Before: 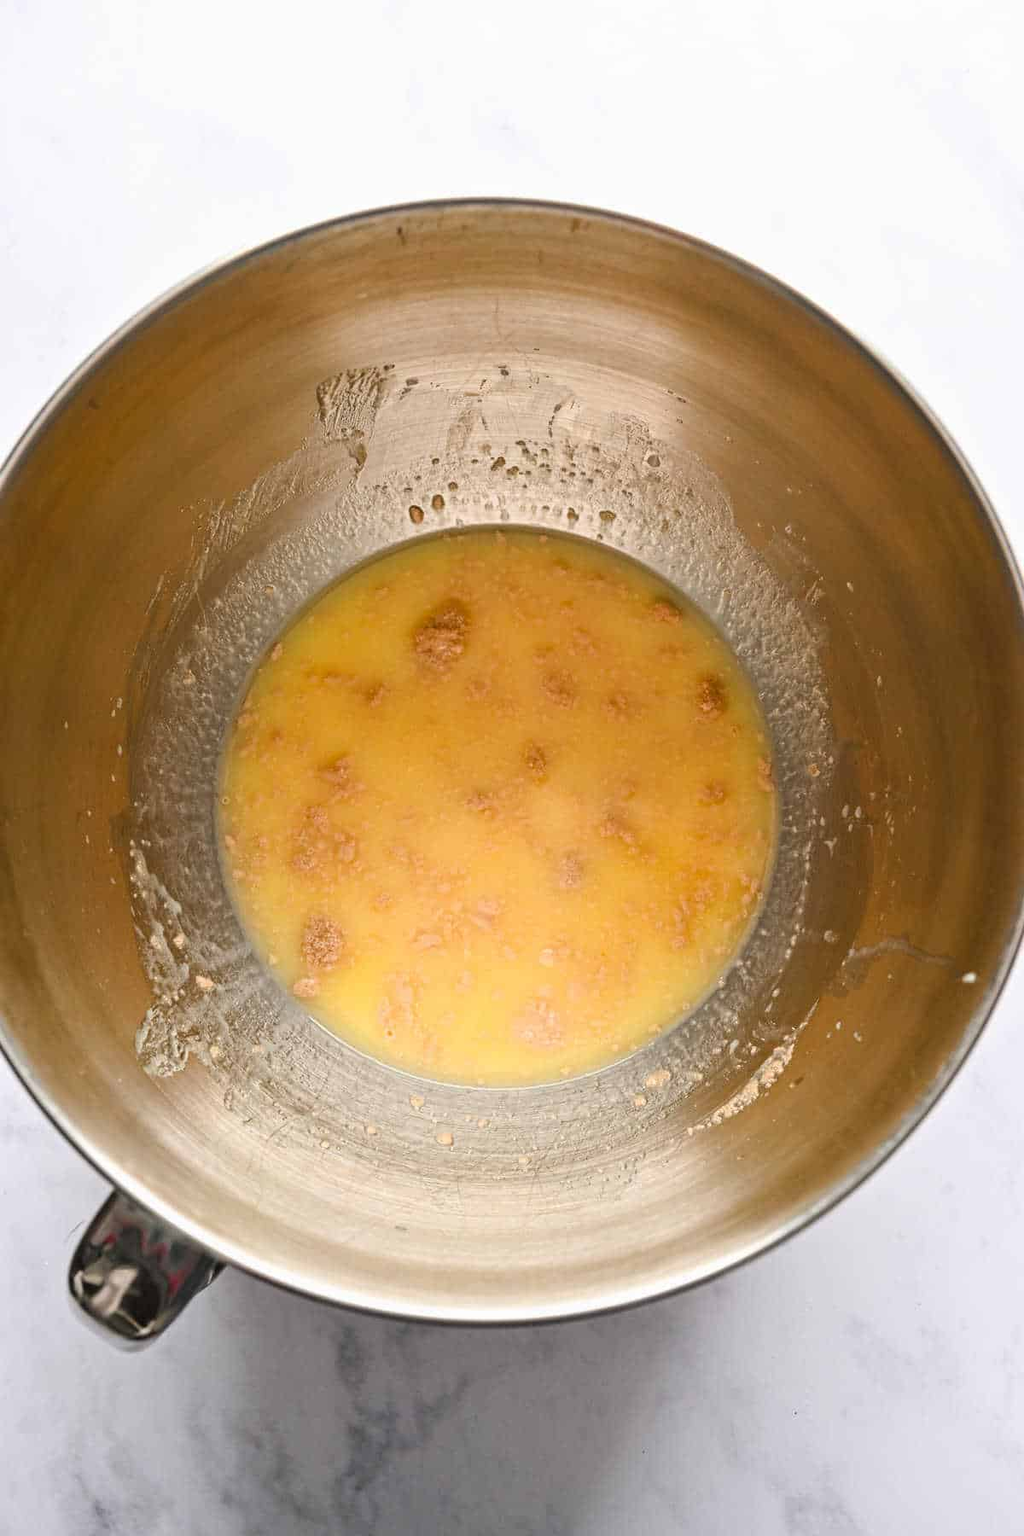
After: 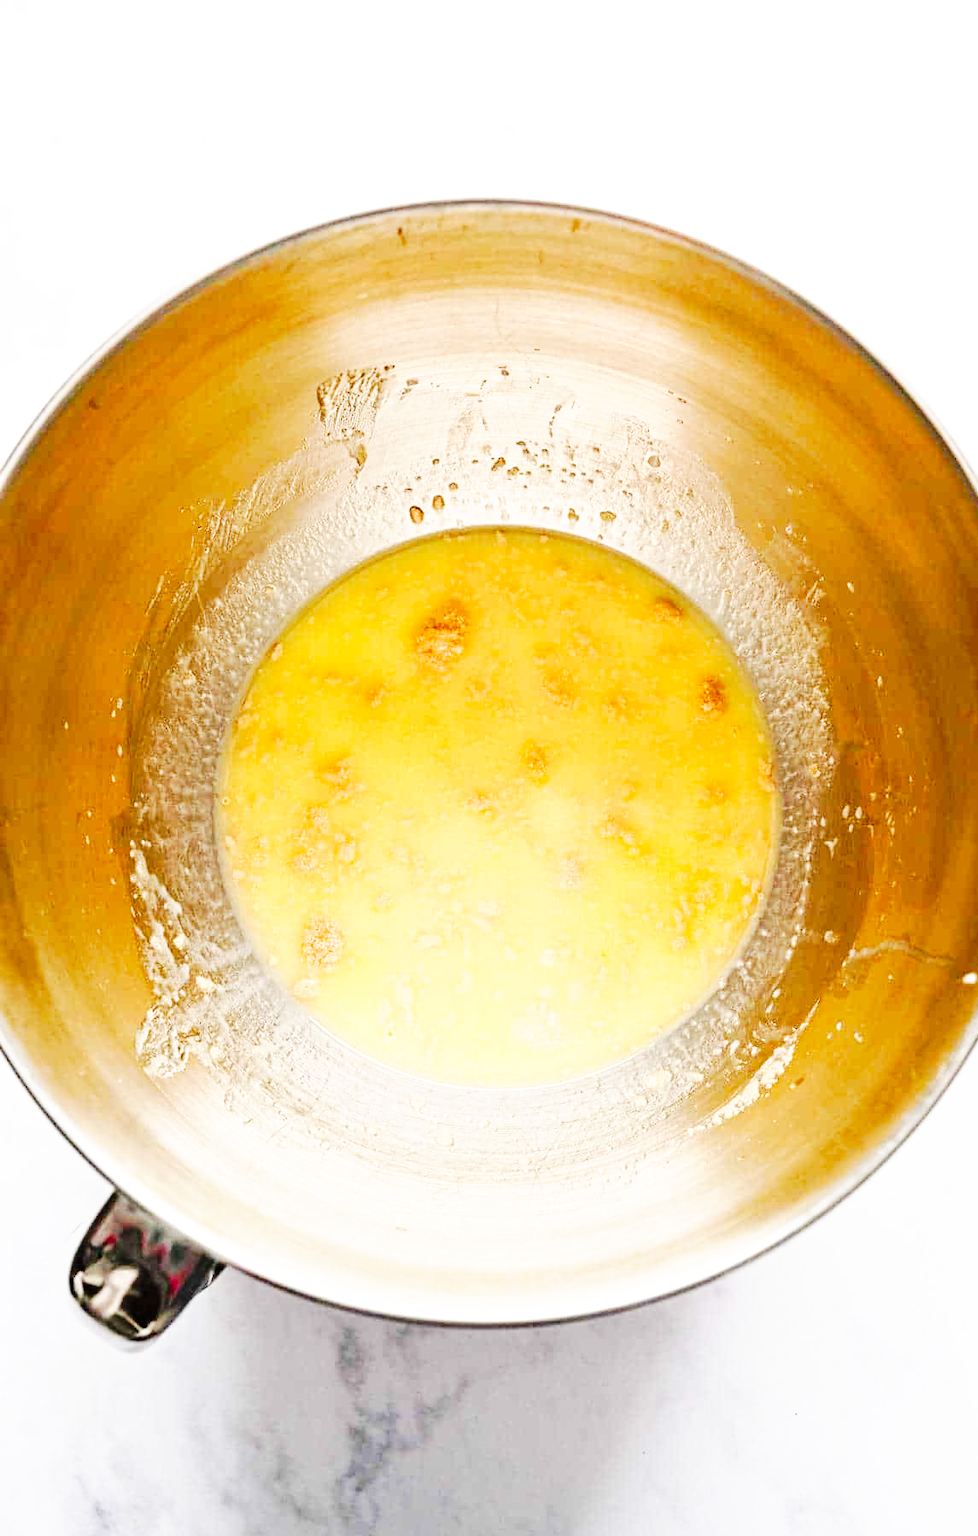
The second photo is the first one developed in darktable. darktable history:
base curve: curves: ch0 [(0, 0) (0.007, 0.004) (0.027, 0.03) (0.046, 0.07) (0.207, 0.54) (0.442, 0.872) (0.673, 0.972) (1, 1)], preserve colors none
crop: right 4.489%, bottom 0.029%
tone curve: curves: ch0 [(0.003, 0) (0.066, 0.031) (0.163, 0.112) (0.264, 0.238) (0.395, 0.421) (0.517, 0.56) (0.684, 0.734) (0.791, 0.814) (1, 1)]; ch1 [(0, 0) (0.164, 0.115) (0.337, 0.332) (0.39, 0.398) (0.464, 0.461) (0.501, 0.5) (0.507, 0.5) (0.534, 0.532) (0.577, 0.59) (0.652, 0.681) (0.733, 0.749) (0.811, 0.796) (1, 1)]; ch2 [(0, 0) (0.337, 0.382) (0.464, 0.476) (0.501, 0.502) (0.527, 0.54) (0.551, 0.565) (0.6, 0.59) (0.687, 0.675) (1, 1)], preserve colors none
